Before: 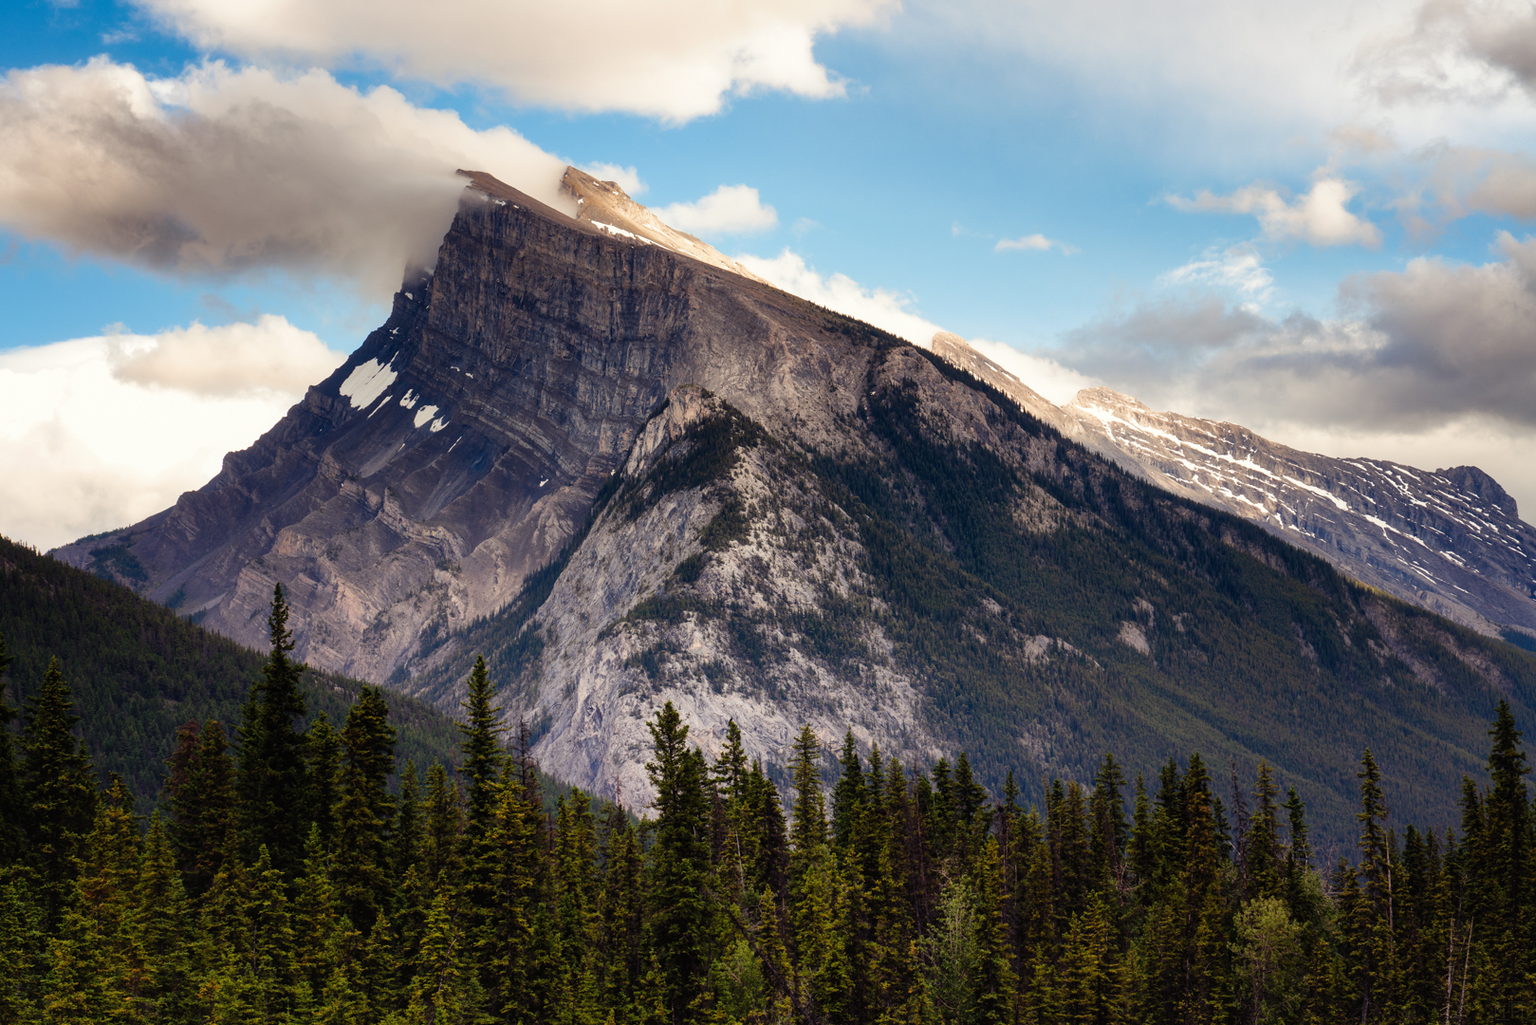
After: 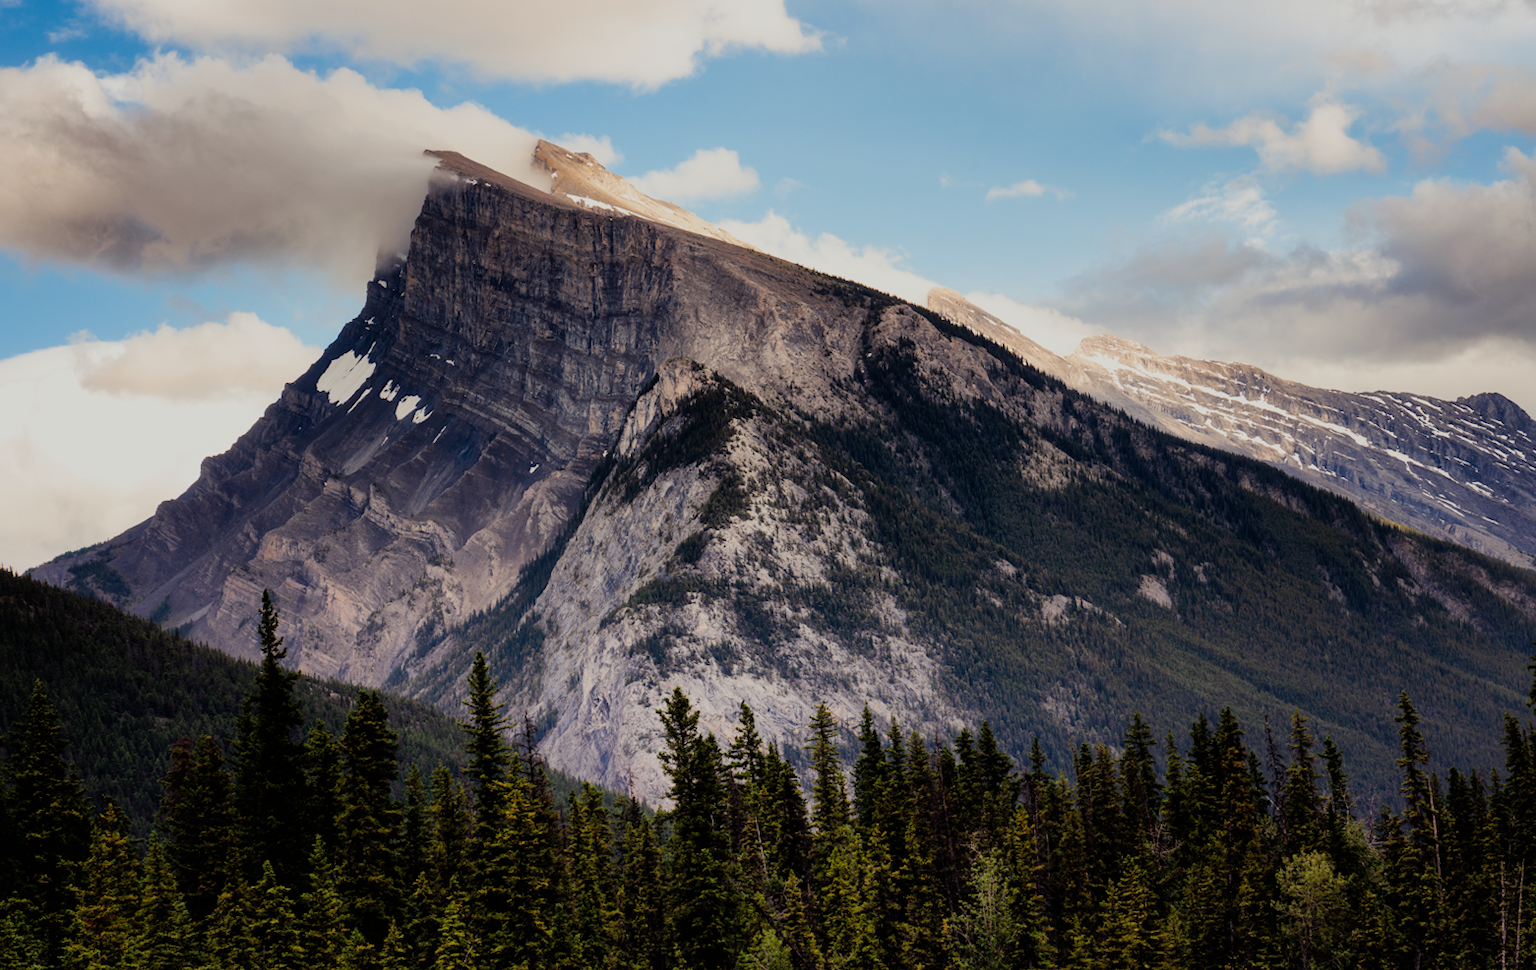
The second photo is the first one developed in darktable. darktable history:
rotate and perspective: rotation -3.52°, crop left 0.036, crop right 0.964, crop top 0.081, crop bottom 0.919
filmic rgb: black relative exposure -7.65 EV, white relative exposure 4.56 EV, hardness 3.61, contrast 1.05
